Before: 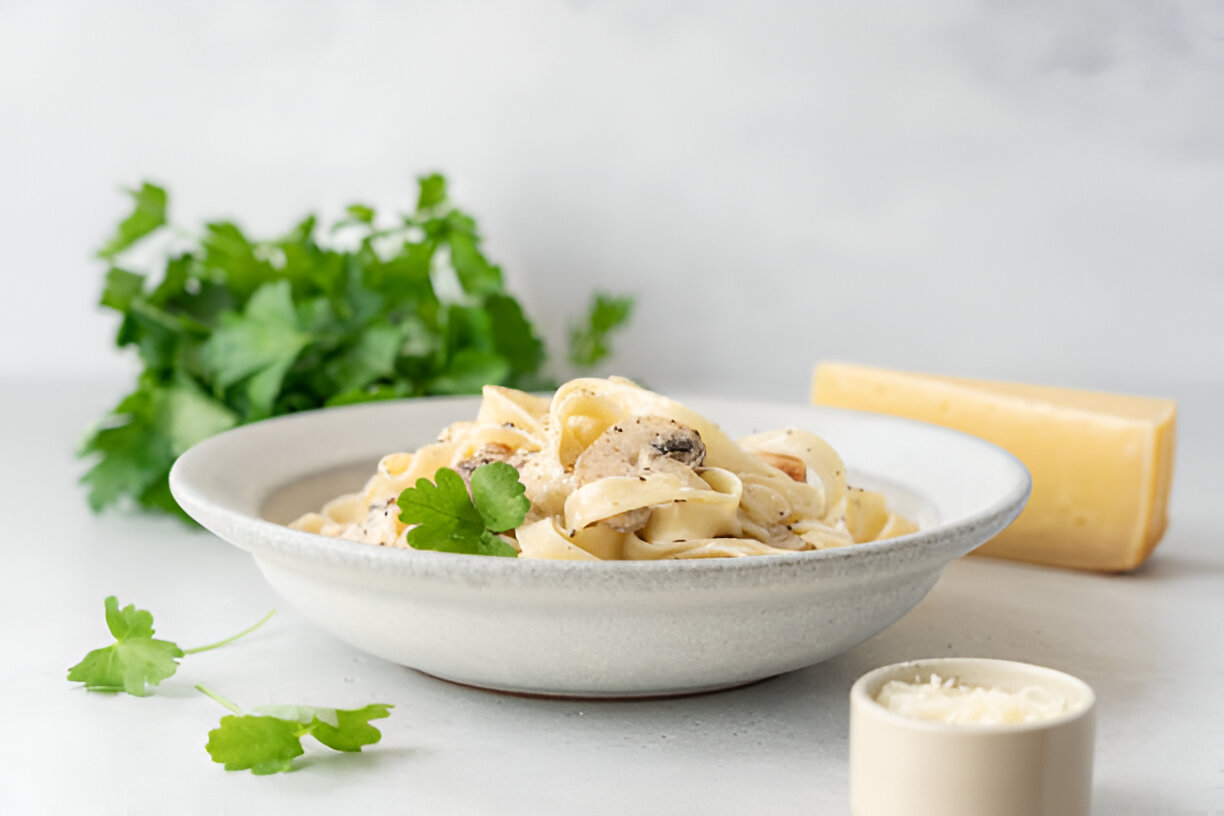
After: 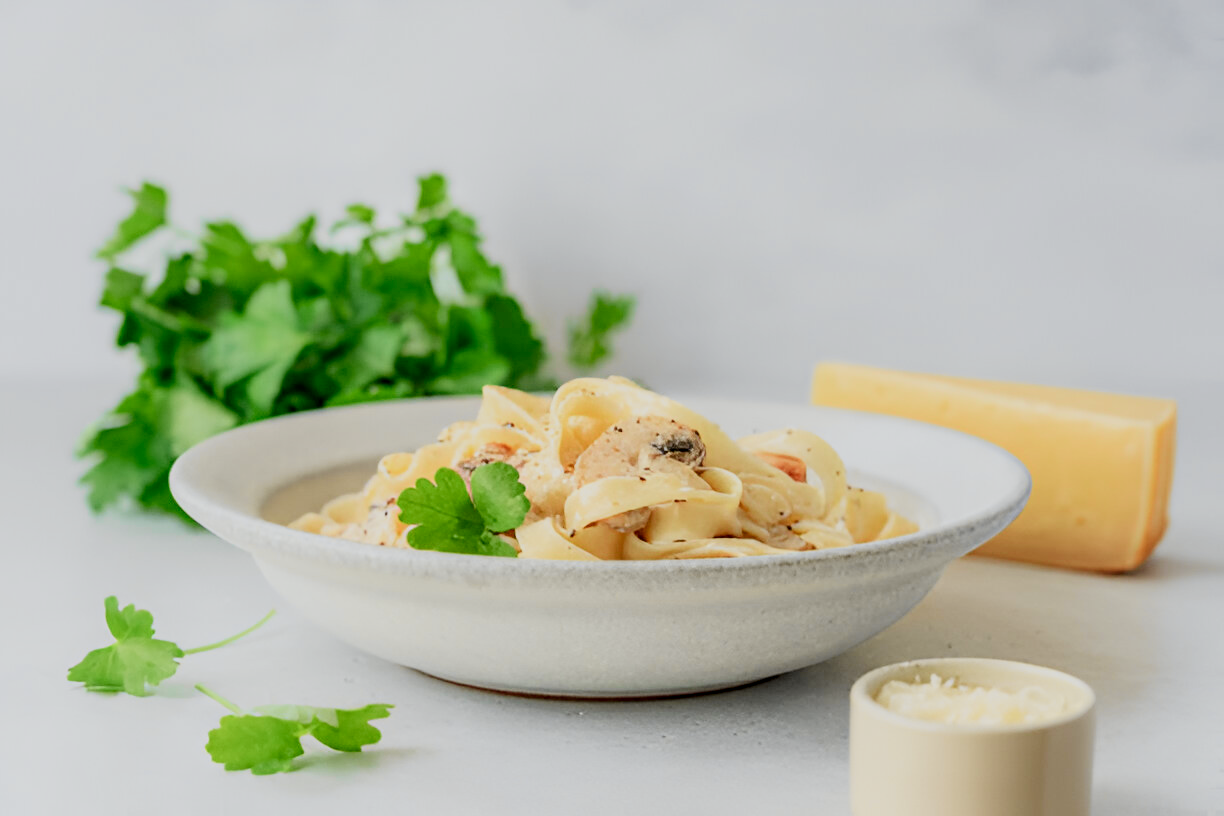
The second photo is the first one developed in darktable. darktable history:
tone curve: curves: ch0 [(0, 0.012) (0.052, 0.04) (0.107, 0.086) (0.269, 0.266) (0.471, 0.503) (0.731, 0.771) (0.921, 0.909) (0.999, 0.951)]; ch1 [(0, 0) (0.339, 0.298) (0.402, 0.363) (0.444, 0.415) (0.485, 0.469) (0.494, 0.493) (0.504, 0.501) (0.525, 0.534) (0.555, 0.593) (0.594, 0.648) (1, 1)]; ch2 [(0, 0) (0.48, 0.48) (0.504, 0.5) (0.535, 0.557) (0.581, 0.623) (0.649, 0.683) (0.824, 0.815) (1, 1)], color space Lab, independent channels, preserve colors none
filmic rgb: middle gray luminance 18.24%, black relative exposure -10.51 EV, white relative exposure 3.42 EV, target black luminance 0%, hardness 6, latitude 98.34%, contrast 0.84, shadows ↔ highlights balance 0.742%, iterations of high-quality reconstruction 0
local contrast: on, module defaults
